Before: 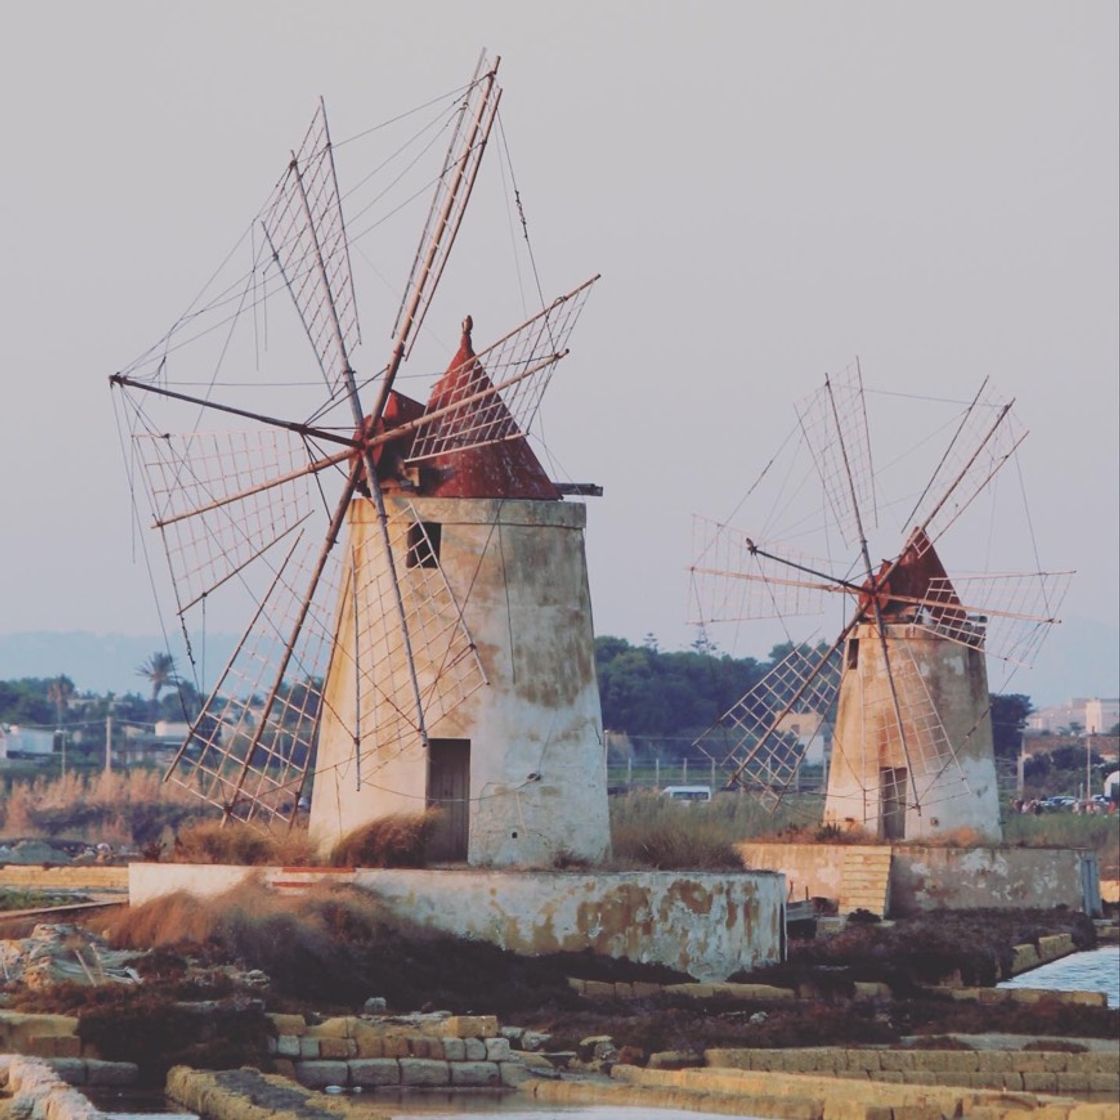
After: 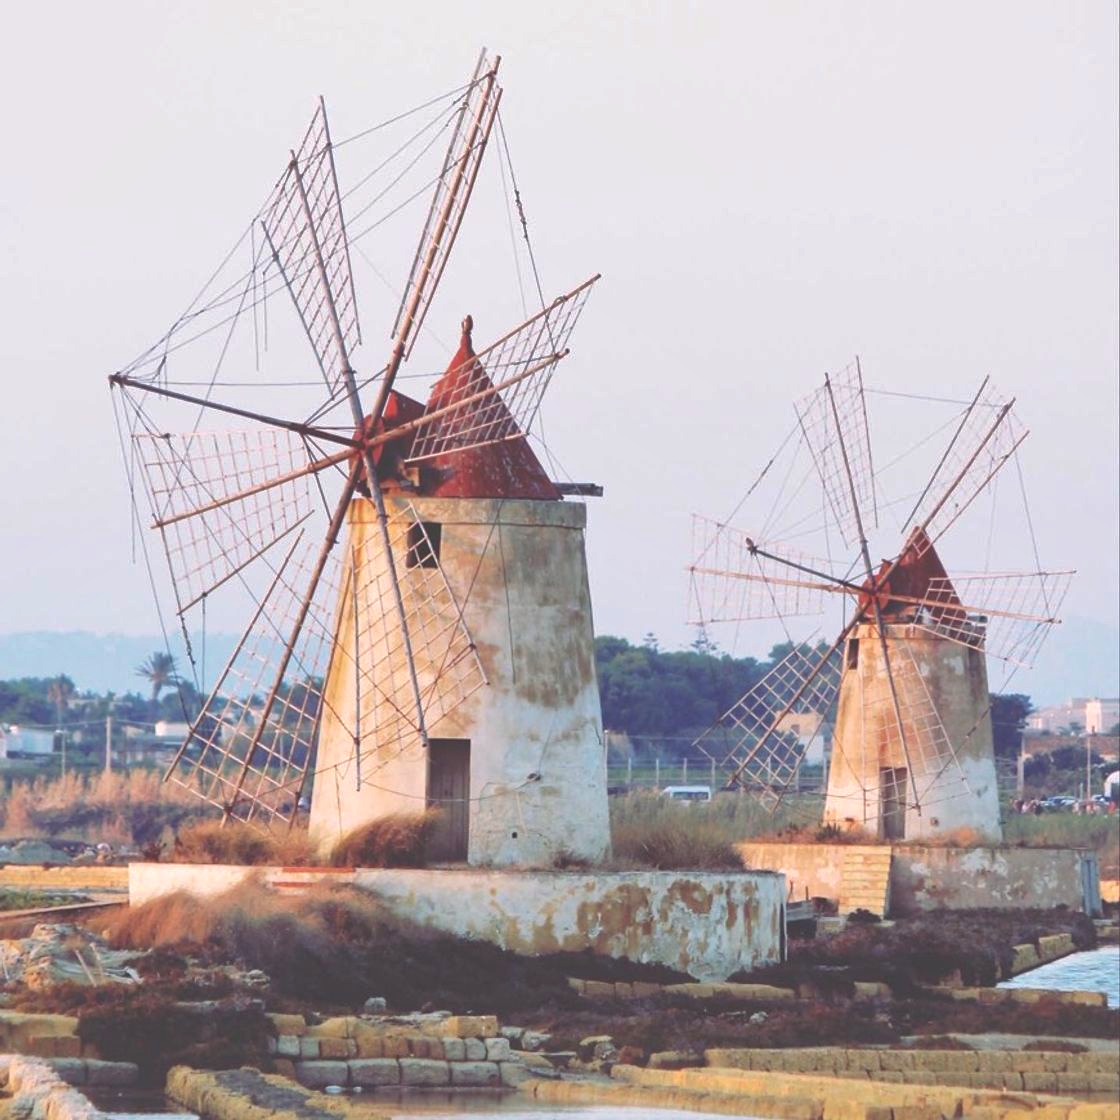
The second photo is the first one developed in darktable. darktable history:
tone equalizer: on, module defaults
exposure: black level correction 0, exposure 0.702 EV, compensate highlight preservation false
shadows and highlights: on, module defaults
